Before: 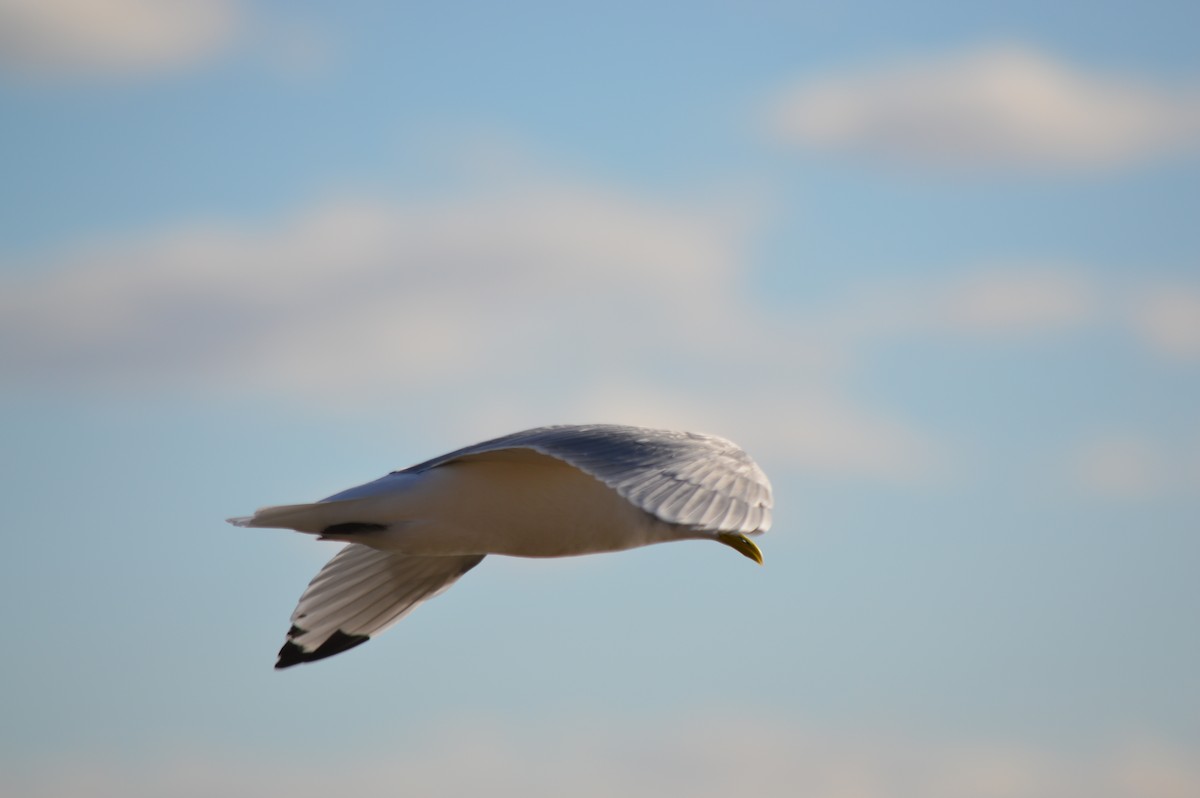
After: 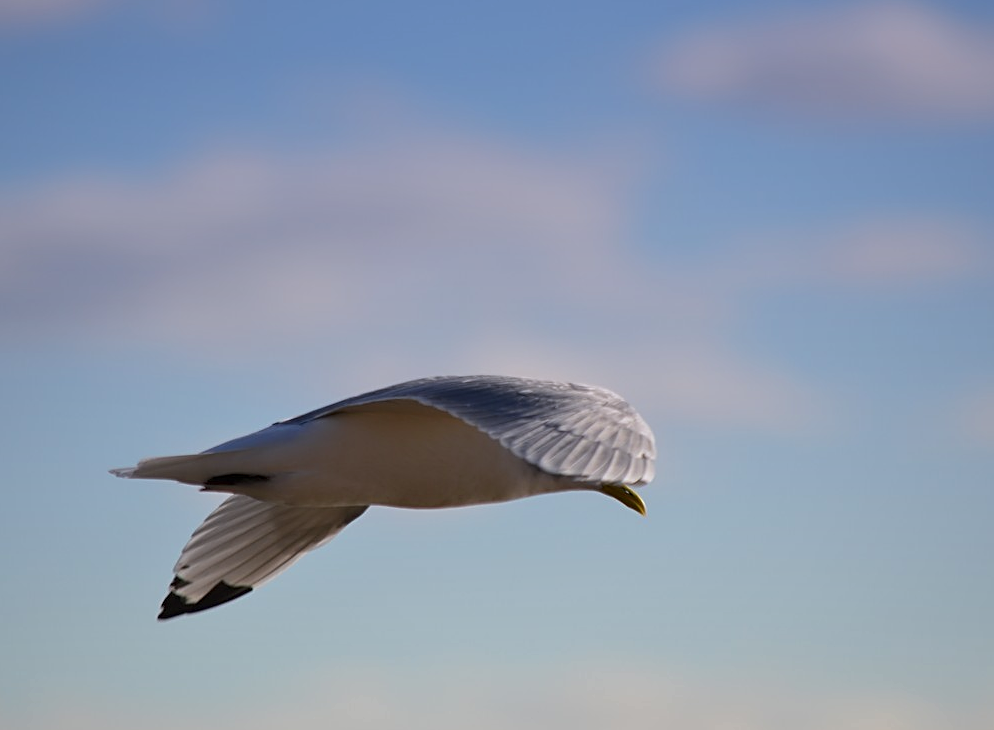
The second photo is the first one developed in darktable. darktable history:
sharpen: on, module defaults
graduated density: hue 238.83°, saturation 50%
local contrast: highlights 100%, shadows 100%, detail 120%, midtone range 0.2
crop: left 9.807%, top 6.259%, right 7.334%, bottom 2.177%
